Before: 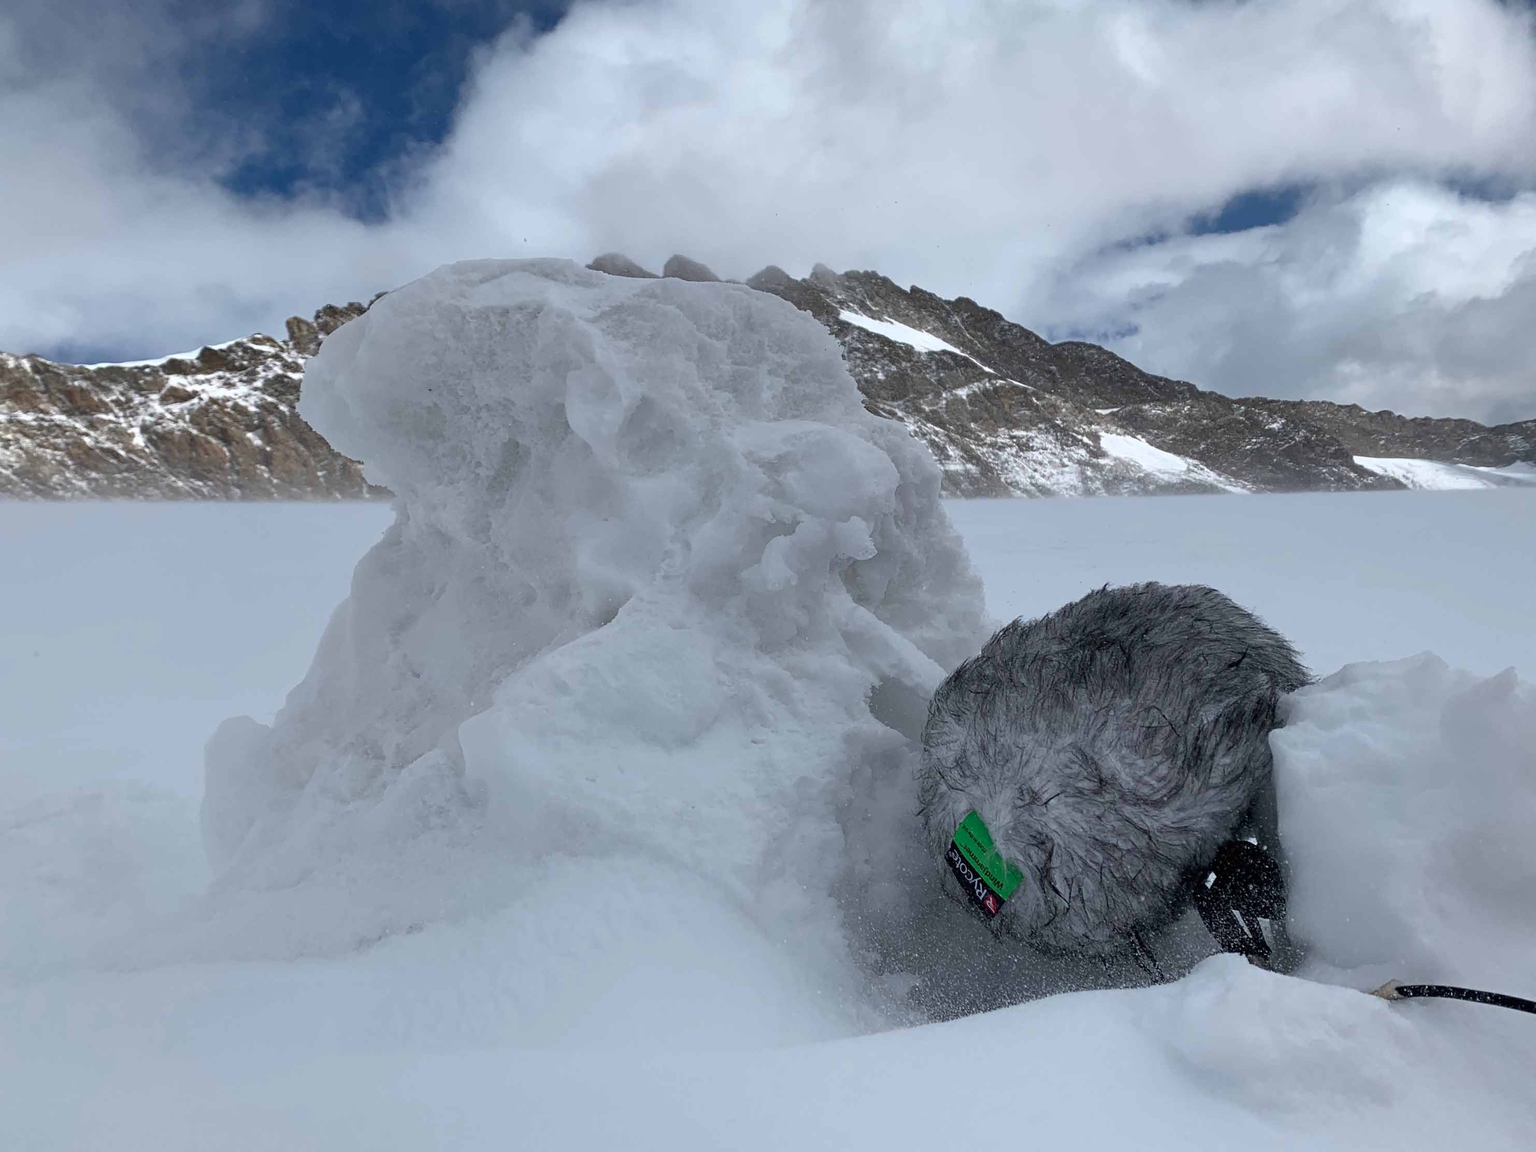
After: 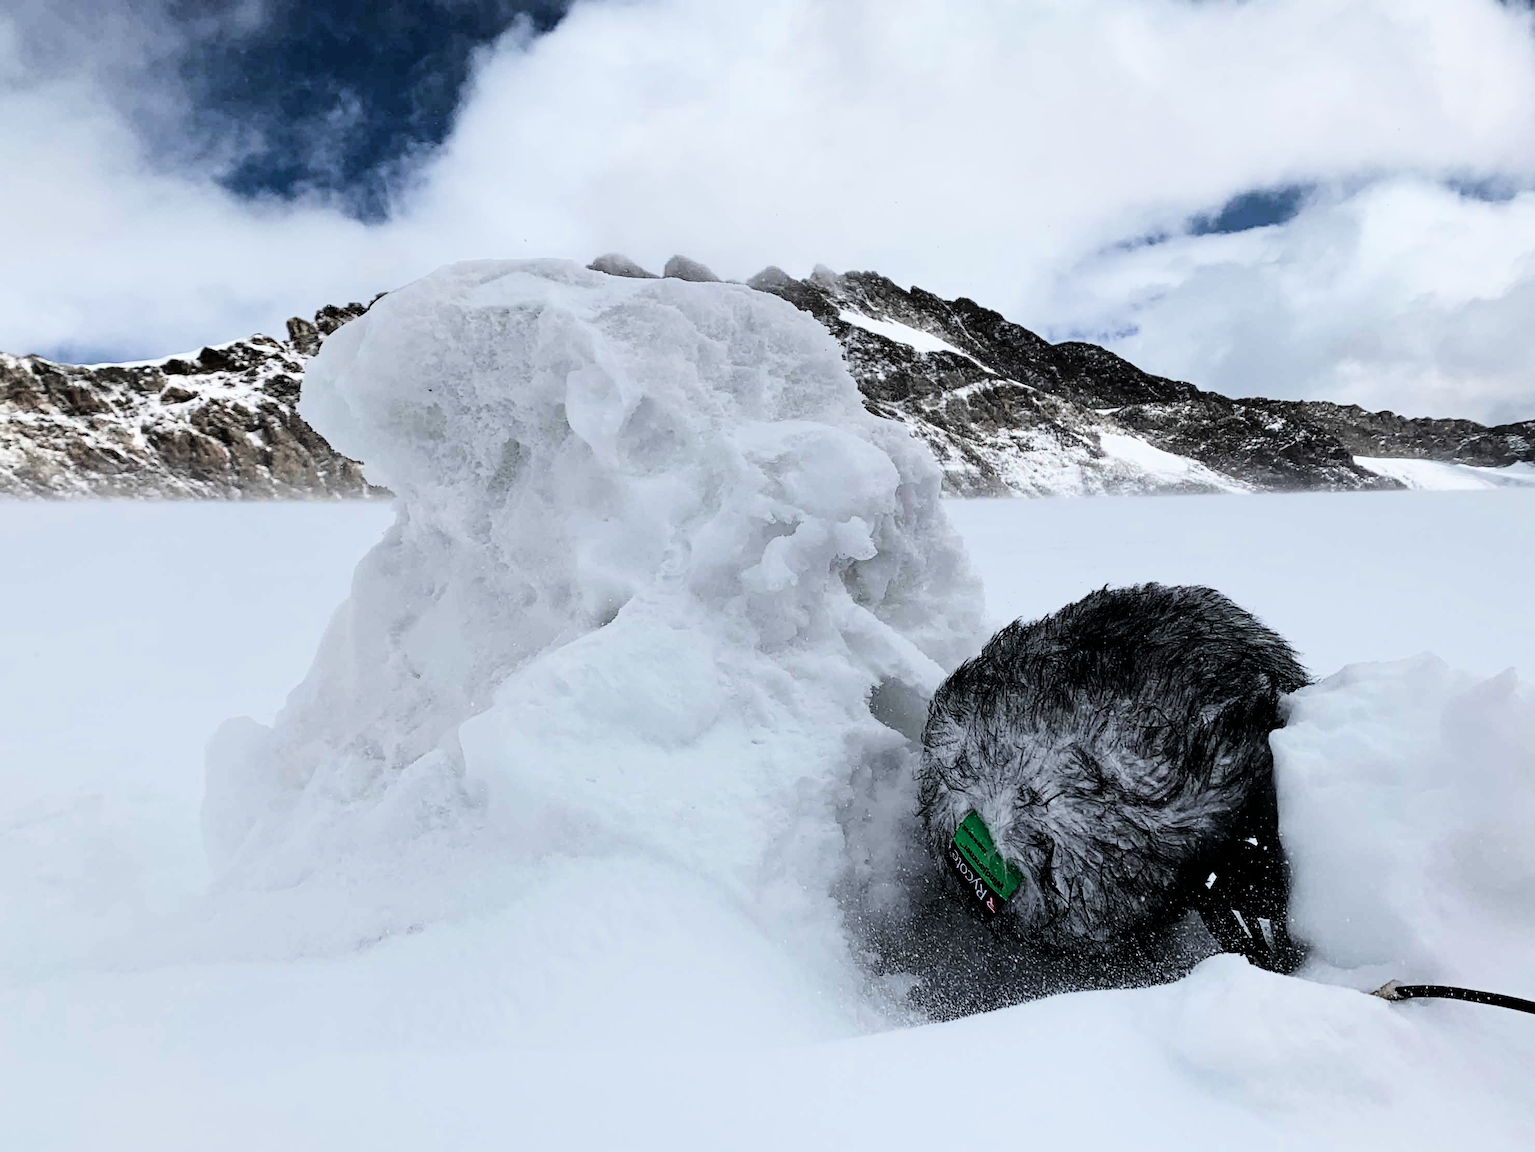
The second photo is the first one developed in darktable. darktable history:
filmic rgb: black relative exposure -5 EV, hardness 2.88, contrast 1.5
tone equalizer: -8 EV -1.08 EV, -7 EV -1.01 EV, -6 EV -0.867 EV, -5 EV -0.578 EV, -3 EV 0.578 EV, -2 EV 0.867 EV, -1 EV 1.01 EV, +0 EV 1.08 EV, edges refinement/feathering 500, mask exposure compensation -1.57 EV, preserve details no
